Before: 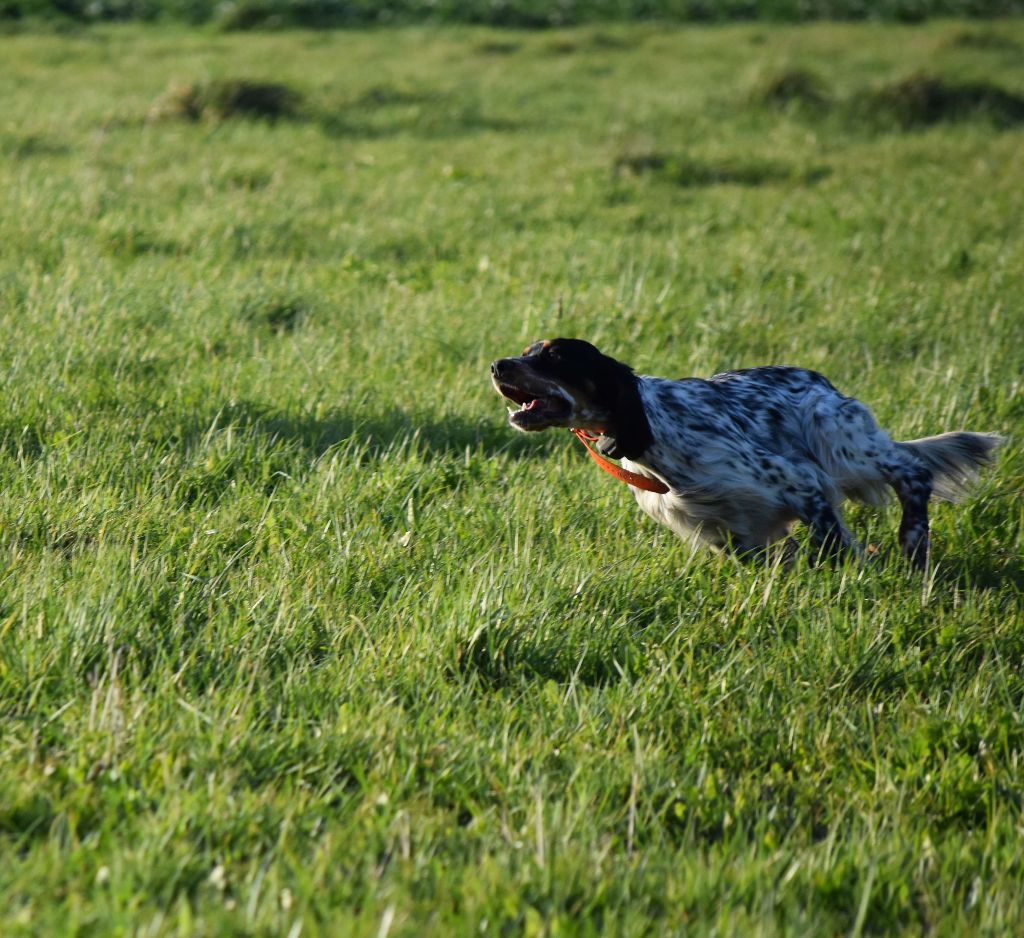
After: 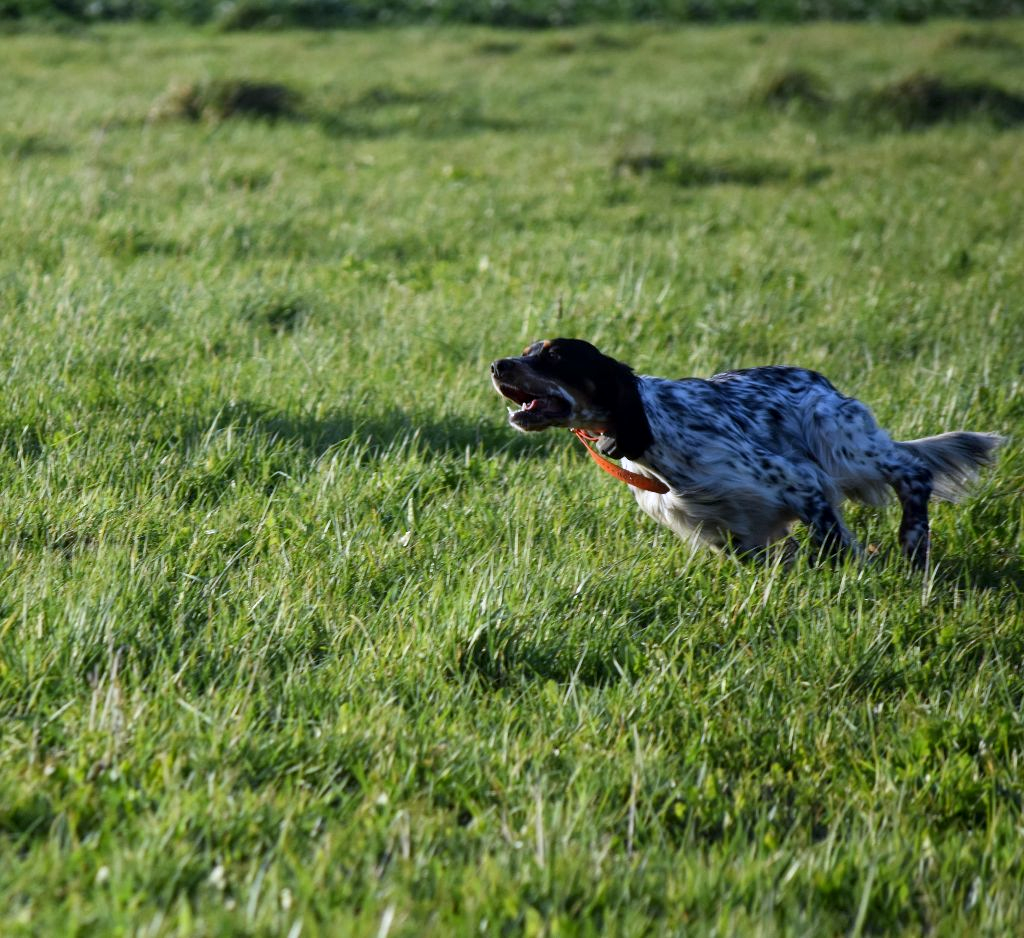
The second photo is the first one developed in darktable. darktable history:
white balance: red 0.967, blue 1.119, emerald 0.756
local contrast: highlights 100%, shadows 100%, detail 120%, midtone range 0.2
